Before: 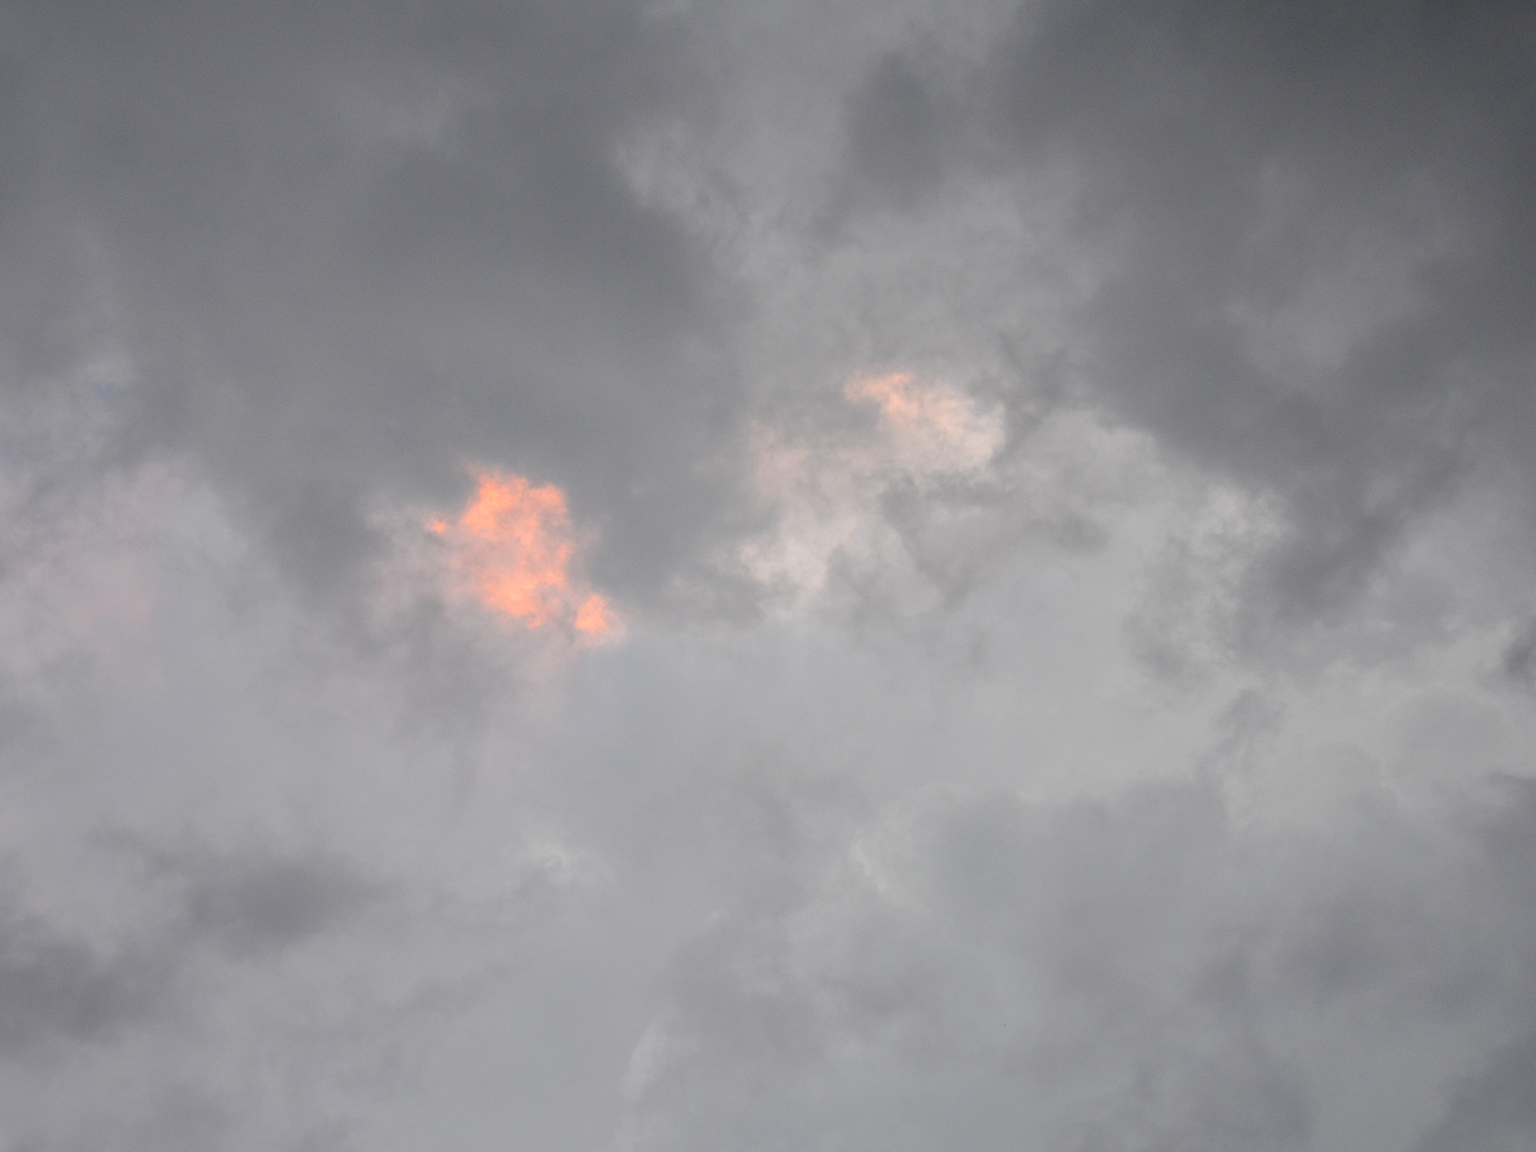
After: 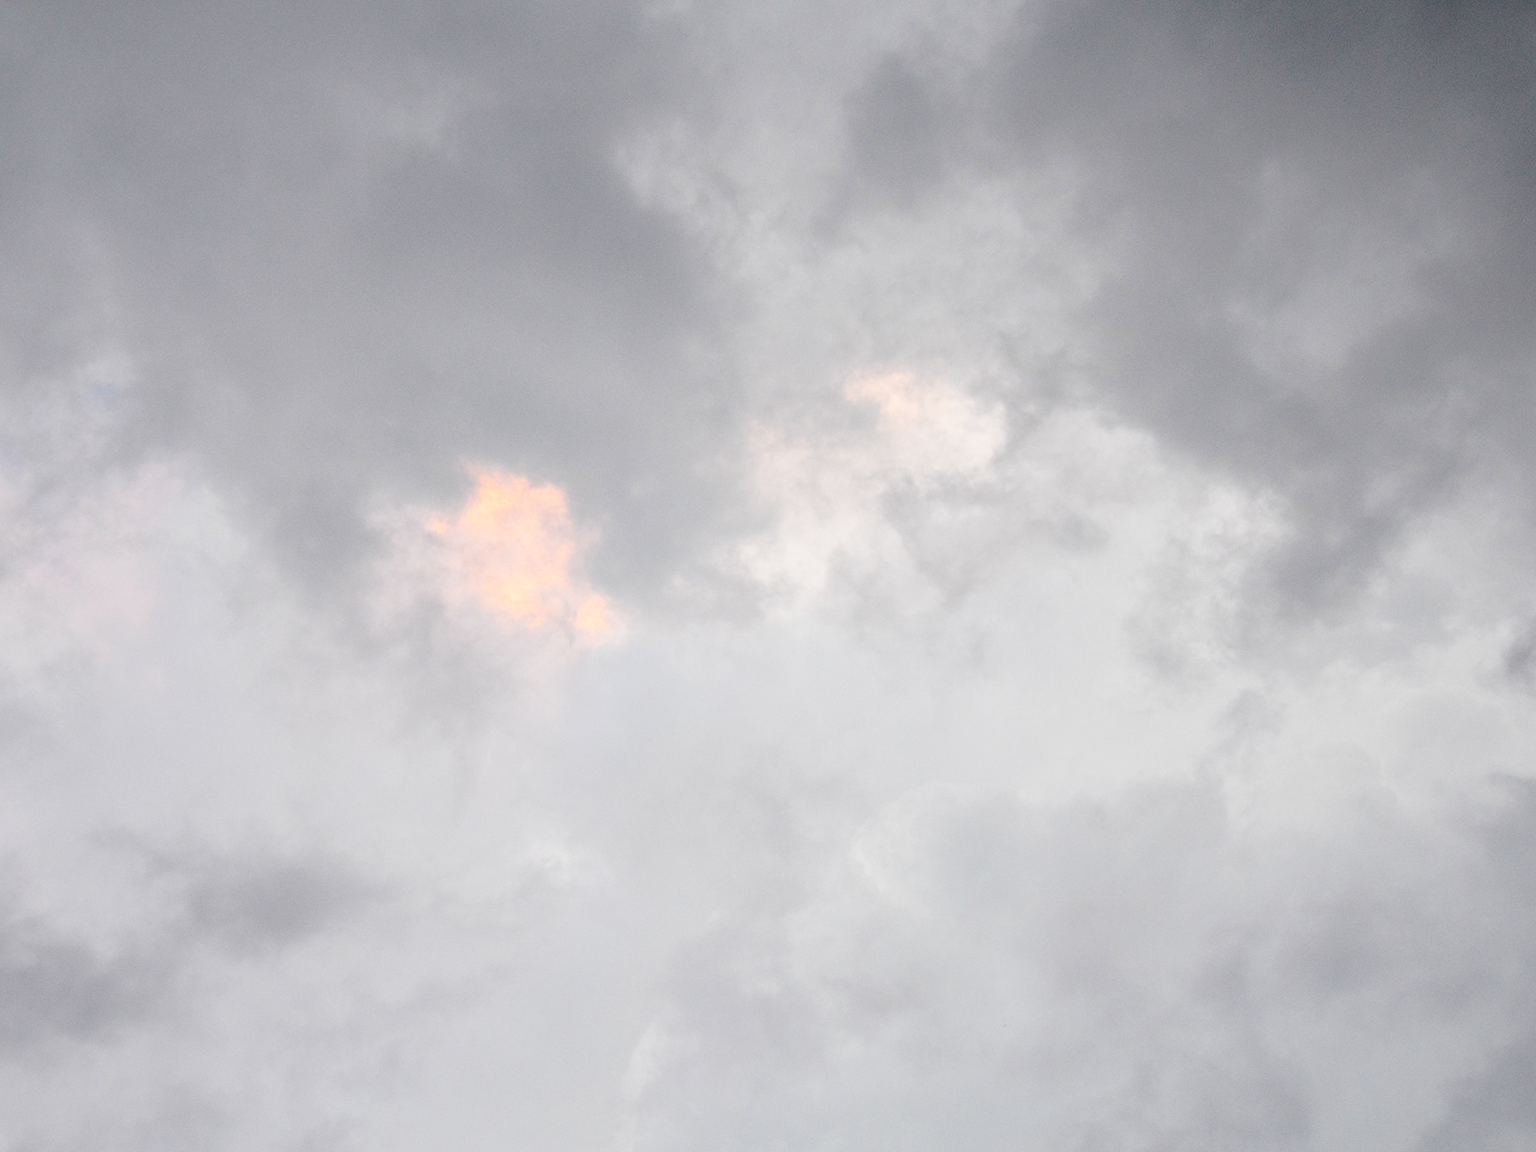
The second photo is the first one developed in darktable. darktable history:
vibrance: vibrance 0%
base curve: curves: ch0 [(0, 0) (0.028, 0.03) (0.121, 0.232) (0.46, 0.748) (0.859, 0.968) (1, 1)], preserve colors none
